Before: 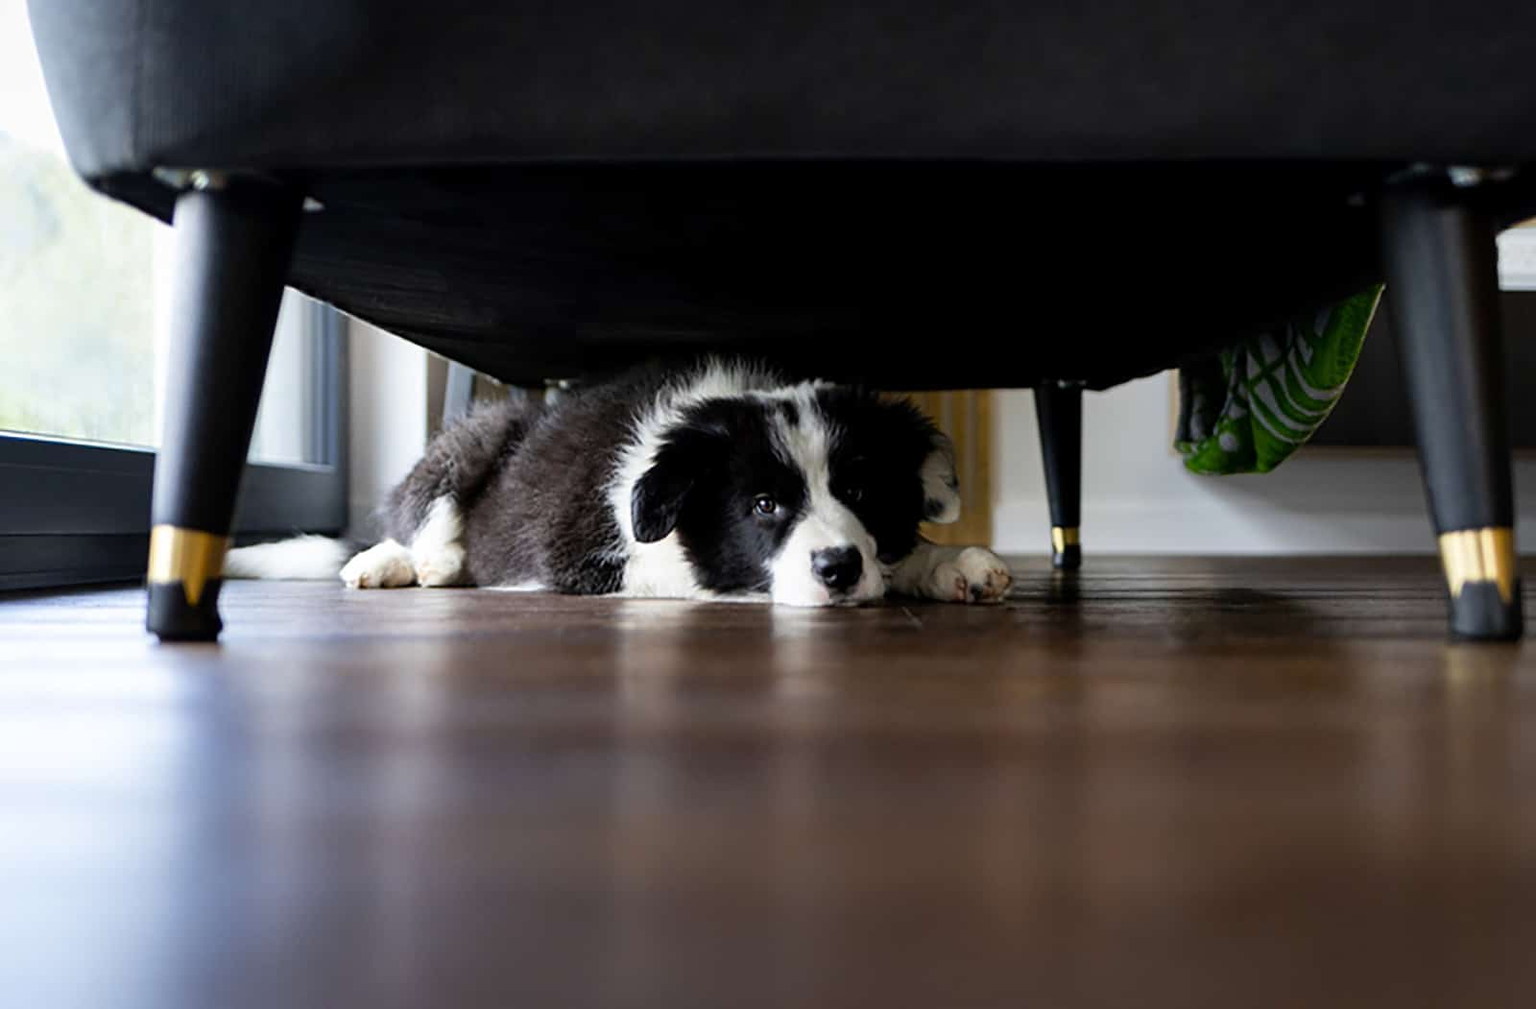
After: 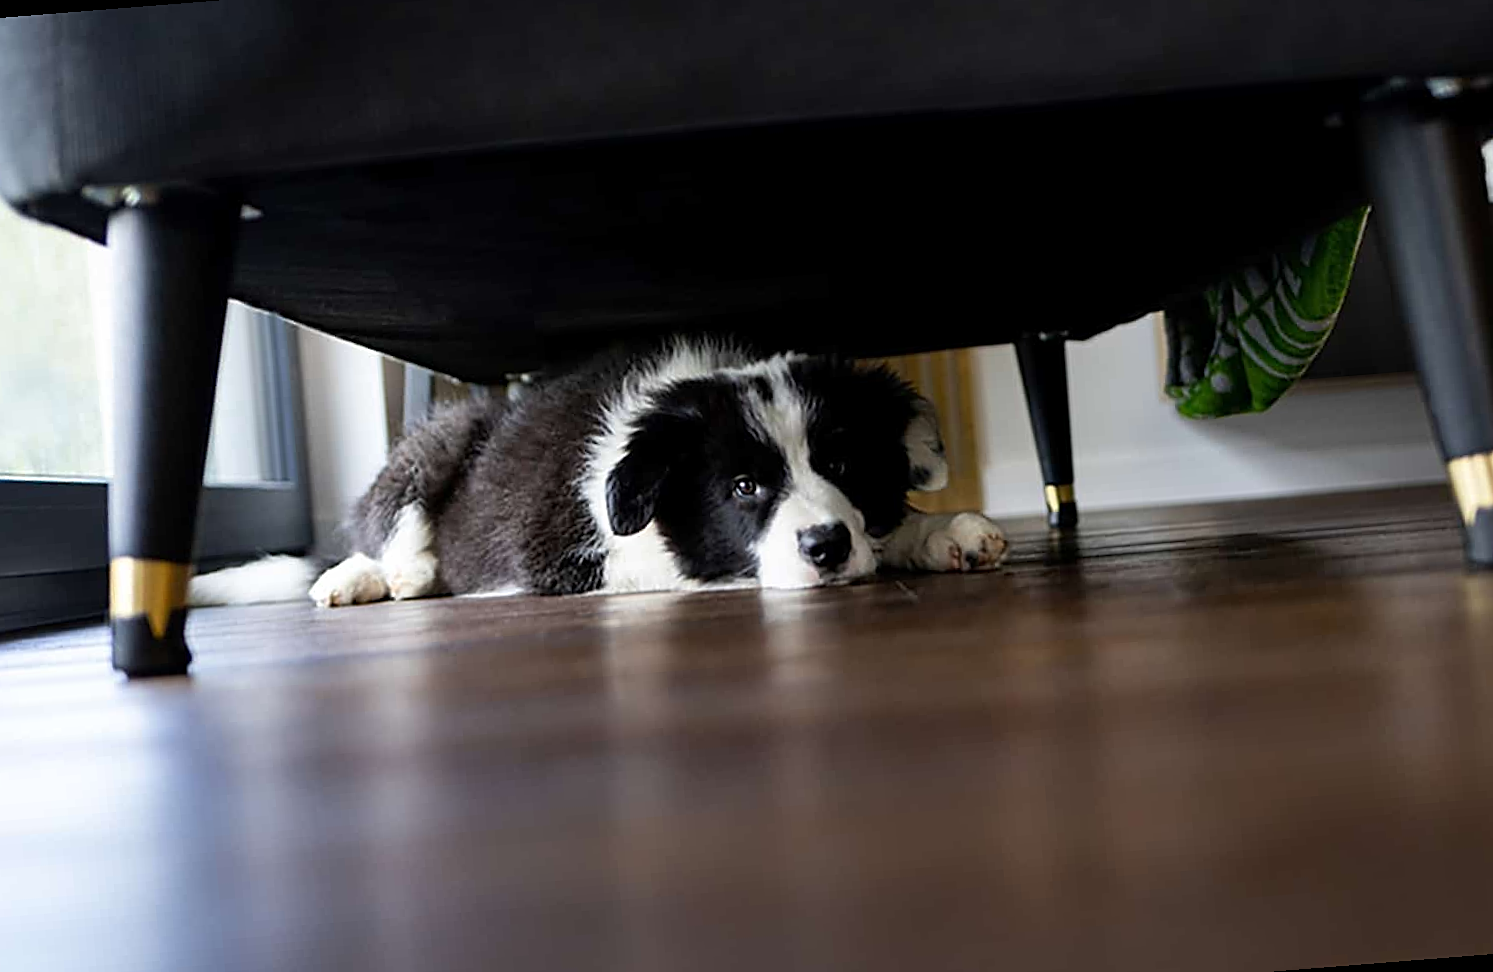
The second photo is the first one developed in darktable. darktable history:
rotate and perspective: rotation -4.57°, crop left 0.054, crop right 0.944, crop top 0.087, crop bottom 0.914
sharpen: on, module defaults
